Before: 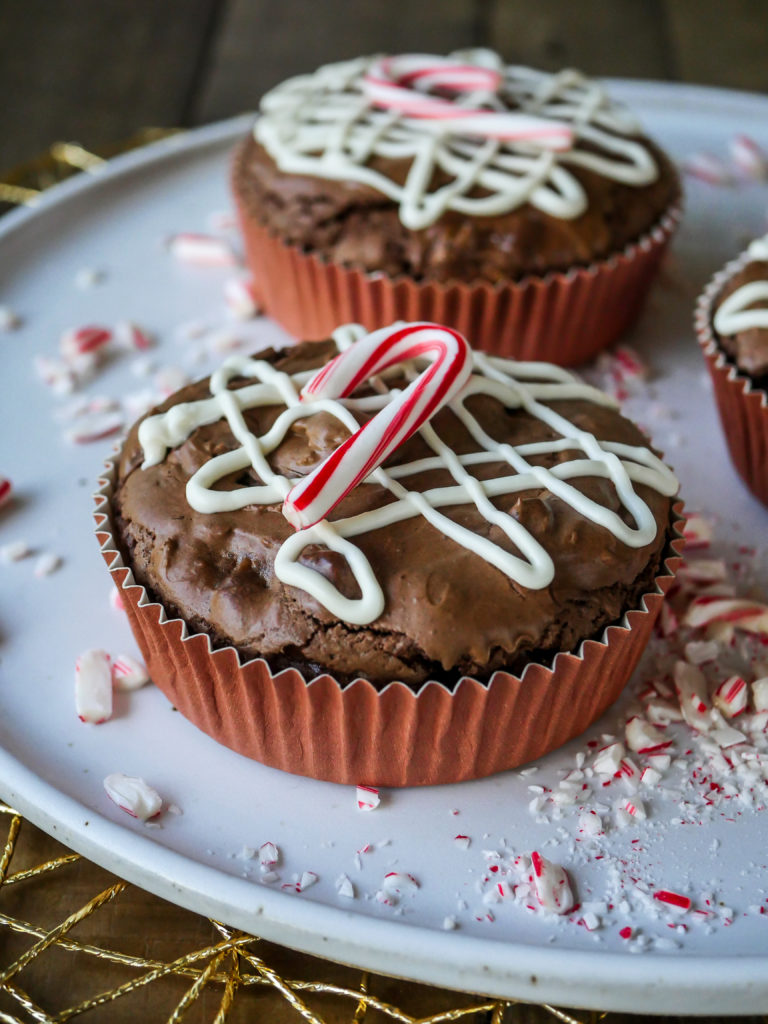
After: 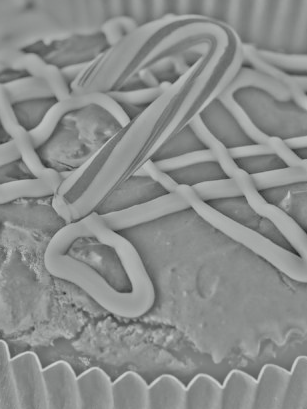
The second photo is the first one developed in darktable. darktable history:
tone curve: curves: ch0 [(0, 0) (0.135, 0.09) (0.326, 0.386) (0.489, 0.573) (0.663, 0.749) (0.854, 0.897) (1, 0.974)]; ch1 [(0, 0) (0.366, 0.367) (0.475, 0.453) (0.494, 0.493) (0.504, 0.497) (0.544, 0.569) (0.562, 0.605) (0.622, 0.694) (1, 1)]; ch2 [(0, 0) (0.333, 0.346) (0.375, 0.375) (0.424, 0.43) (0.476, 0.492) (0.502, 0.503) (0.533, 0.534) (0.572, 0.603) (0.605, 0.656) (0.641, 0.709) (1, 1)], color space Lab, independent channels, preserve colors none
highpass: sharpness 25.84%, contrast boost 14.94%
crop: left 30%, top 30%, right 30%, bottom 30%
